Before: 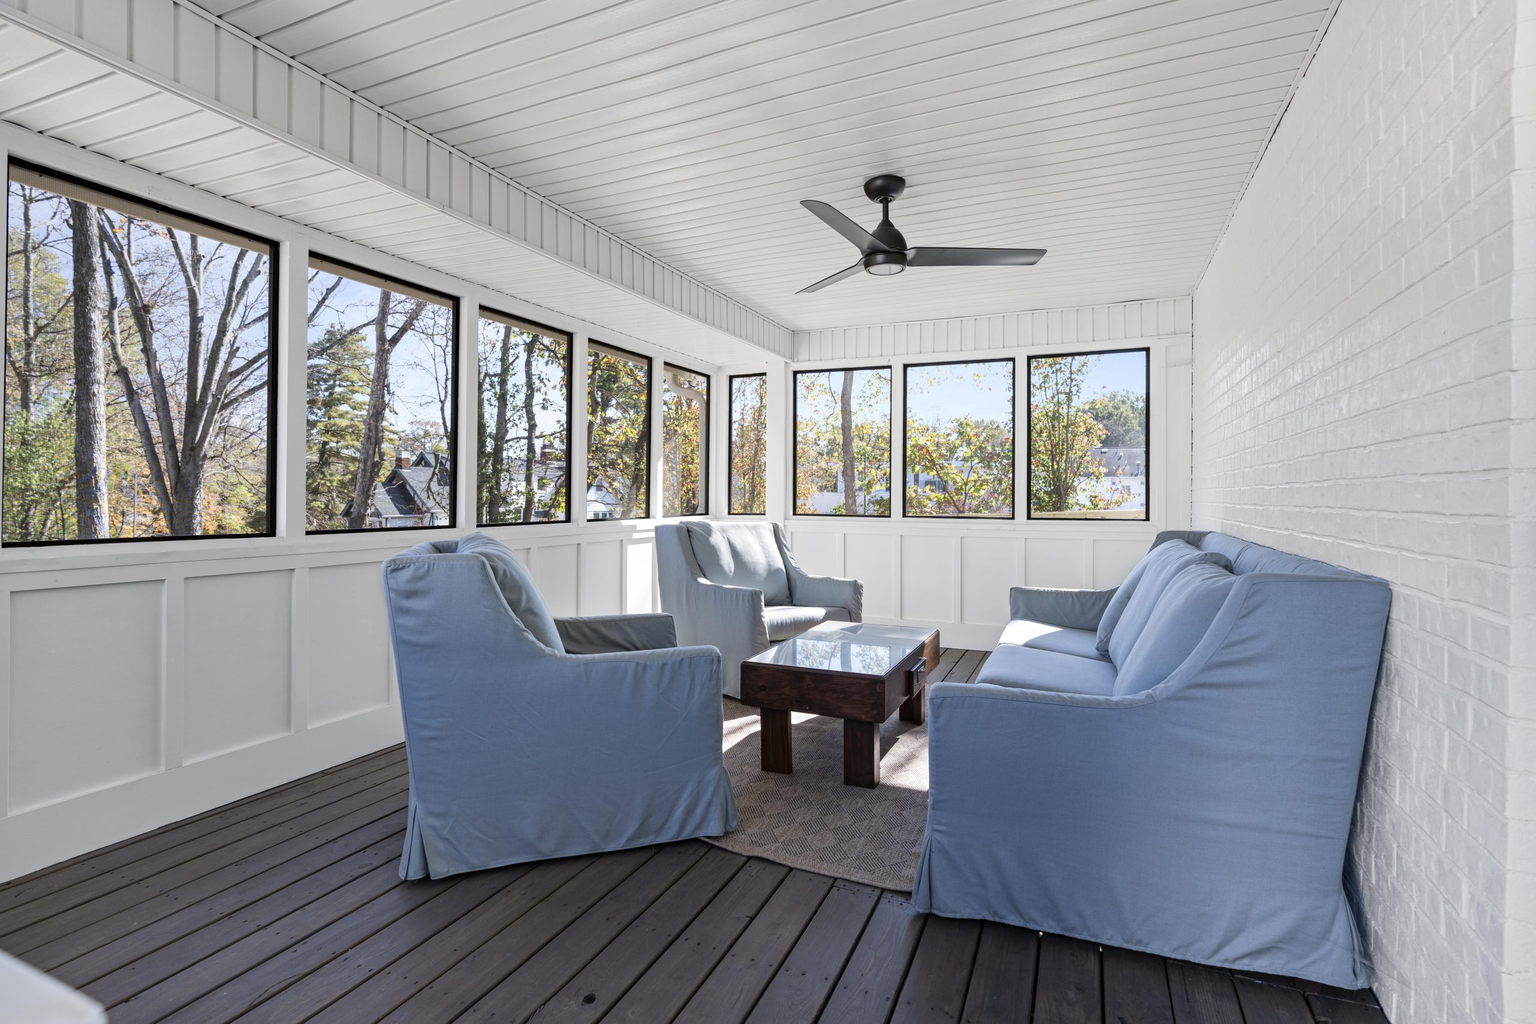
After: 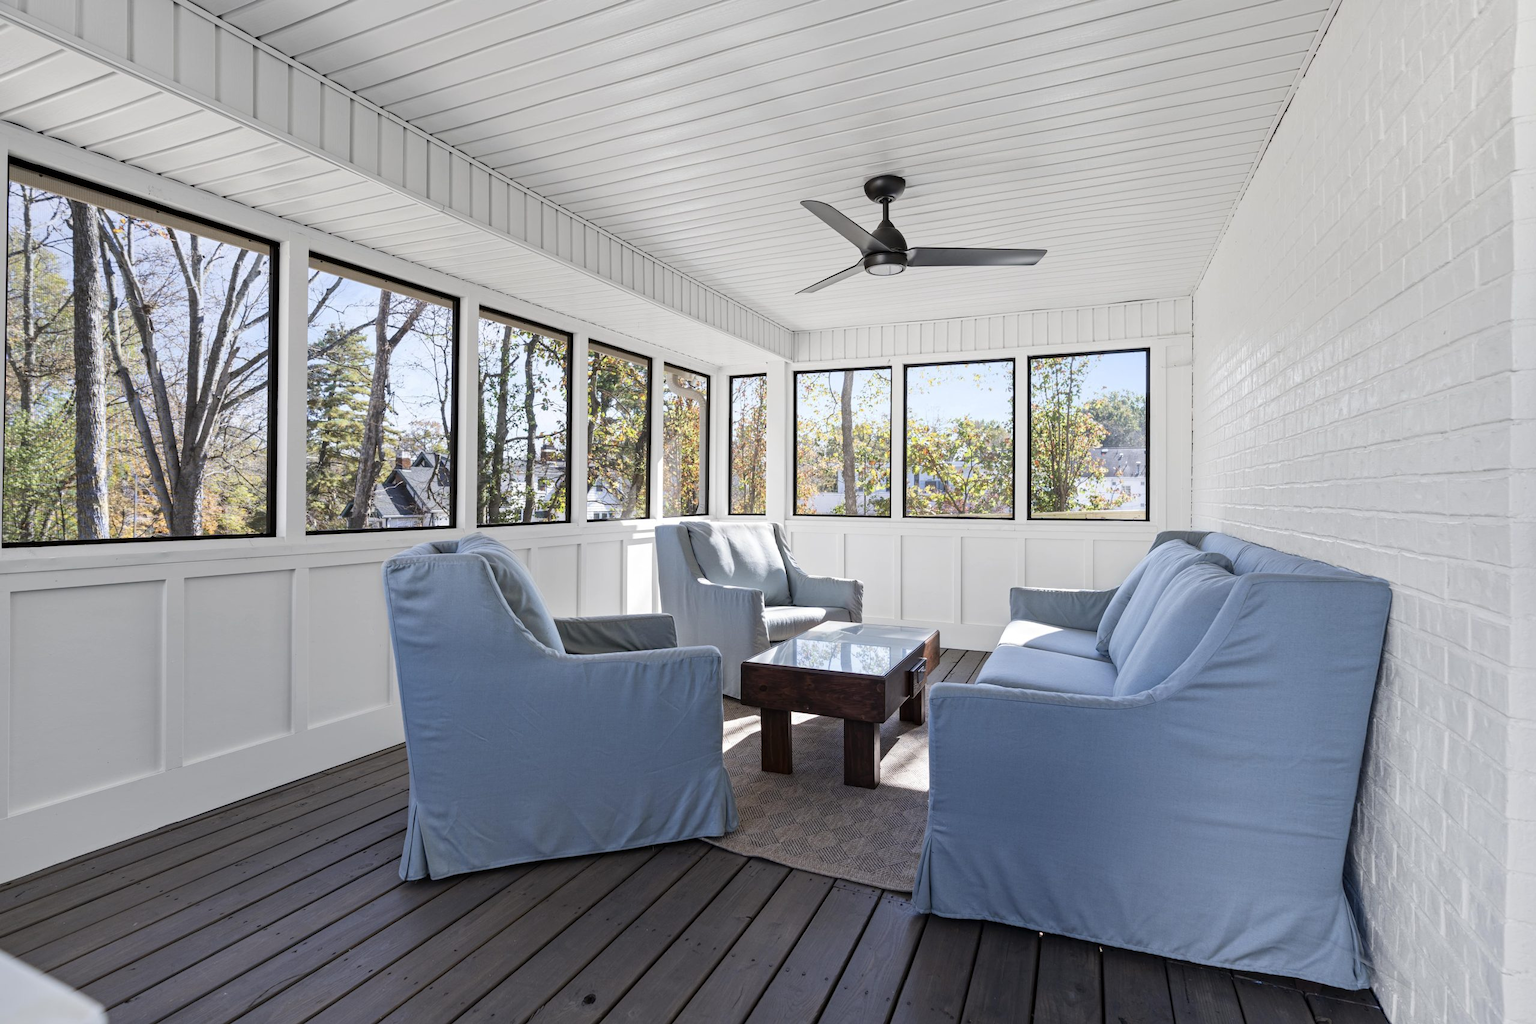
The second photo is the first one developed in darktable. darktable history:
rotate and perspective: automatic cropping original format, crop left 0, crop top 0
color zones: curves: ch0 [(0.25, 0.5) (0.423, 0.5) (0.443, 0.5) (0.521, 0.756) (0.568, 0.5) (0.576, 0.5) (0.75, 0.5)]; ch1 [(0.25, 0.5) (0.423, 0.5) (0.443, 0.5) (0.539, 0.873) (0.624, 0.565) (0.631, 0.5) (0.75, 0.5)]
